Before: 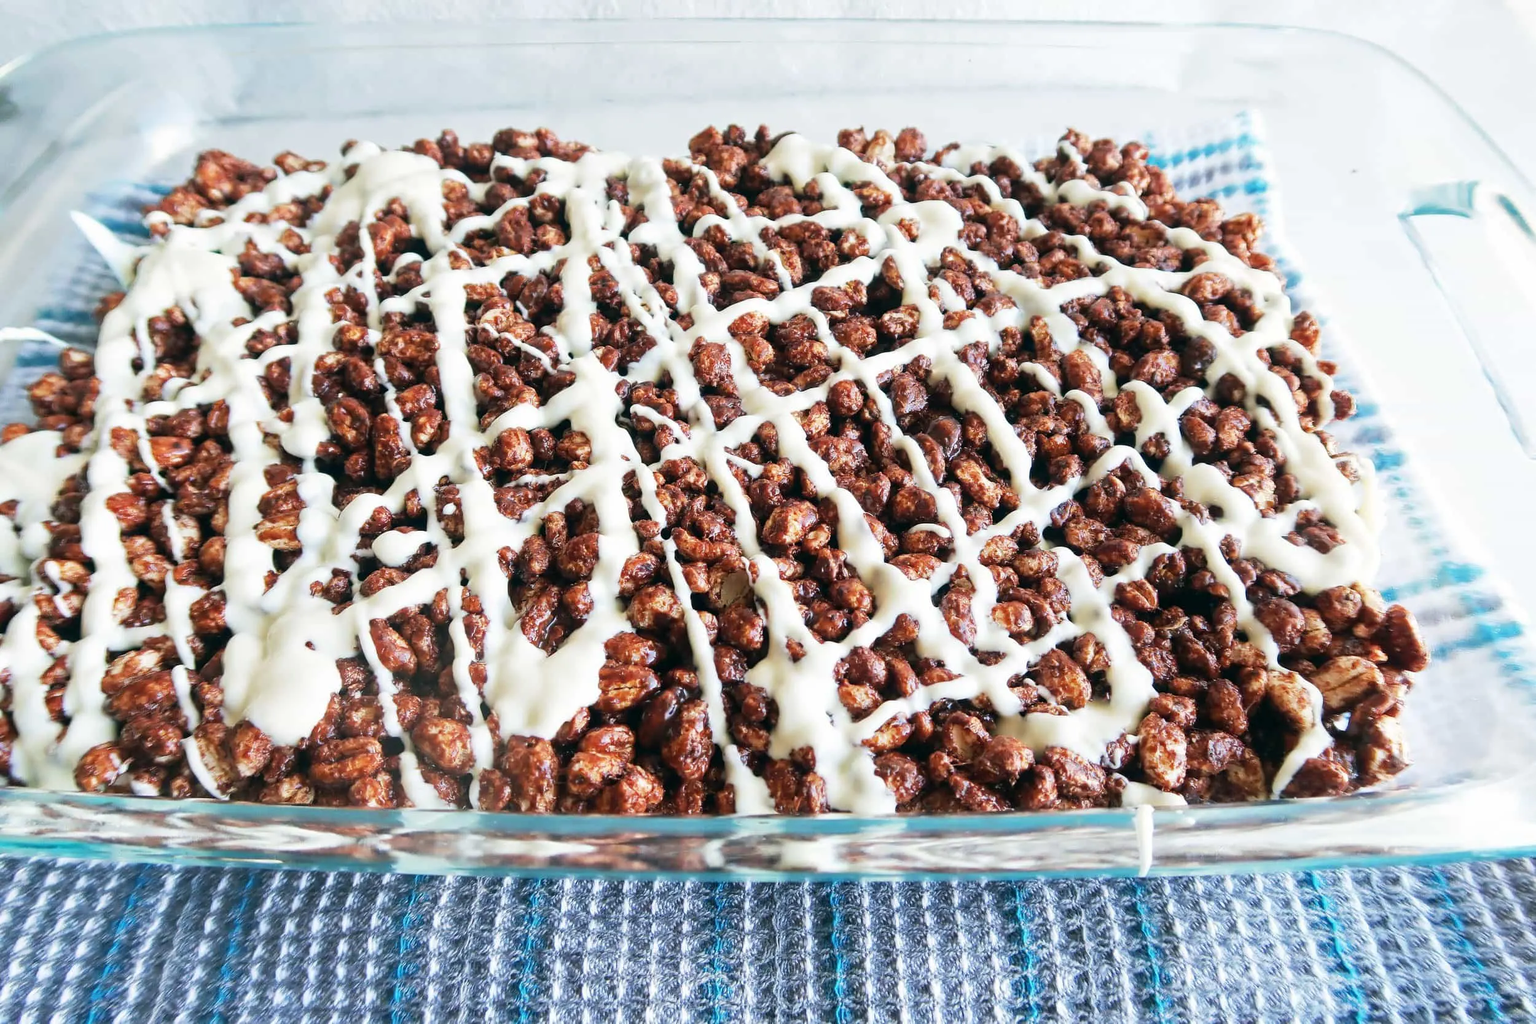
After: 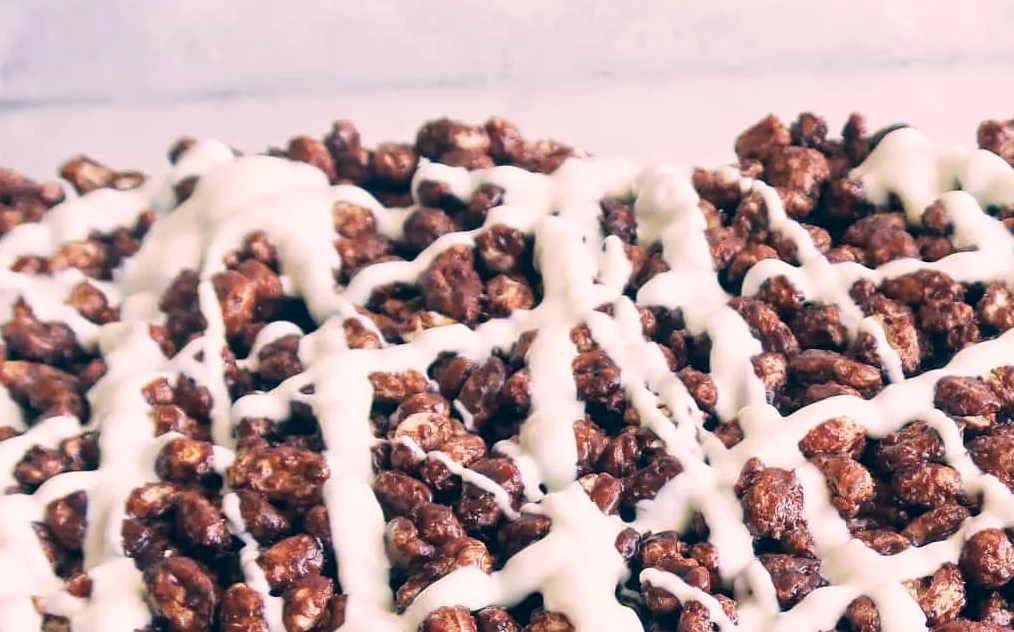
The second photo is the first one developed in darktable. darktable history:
color correction: highlights a* 14.46, highlights b* 5.85, shadows a* -5.53, shadows b* -15.24, saturation 0.85
crop: left 15.452%, top 5.459%, right 43.956%, bottom 56.62%
